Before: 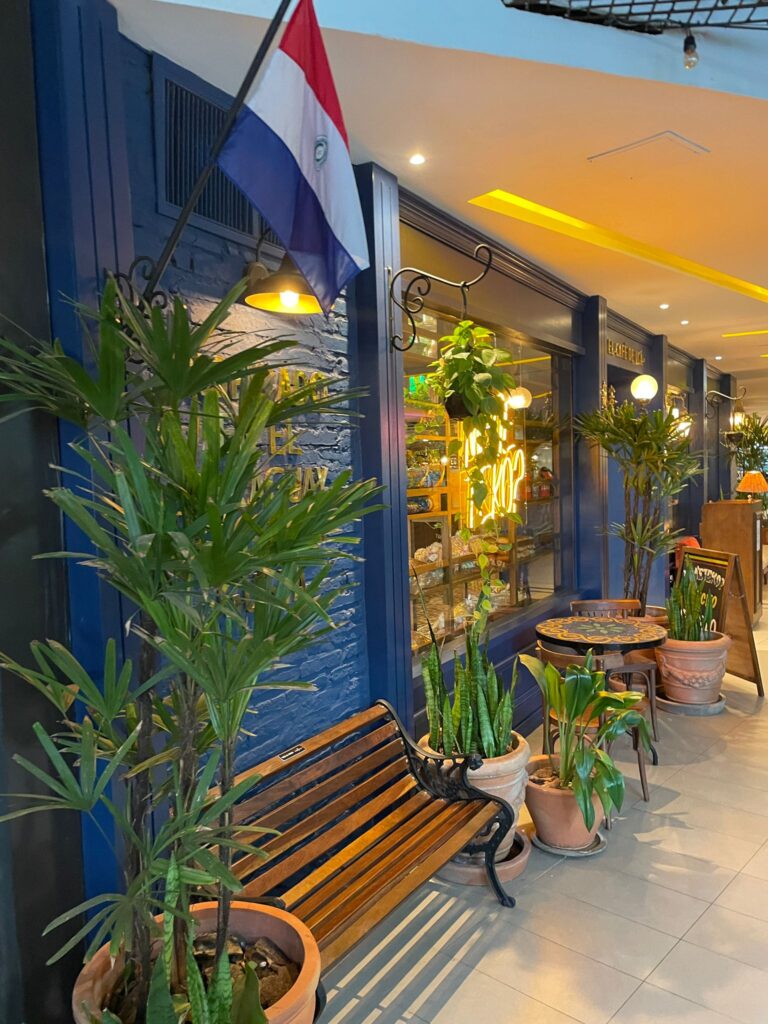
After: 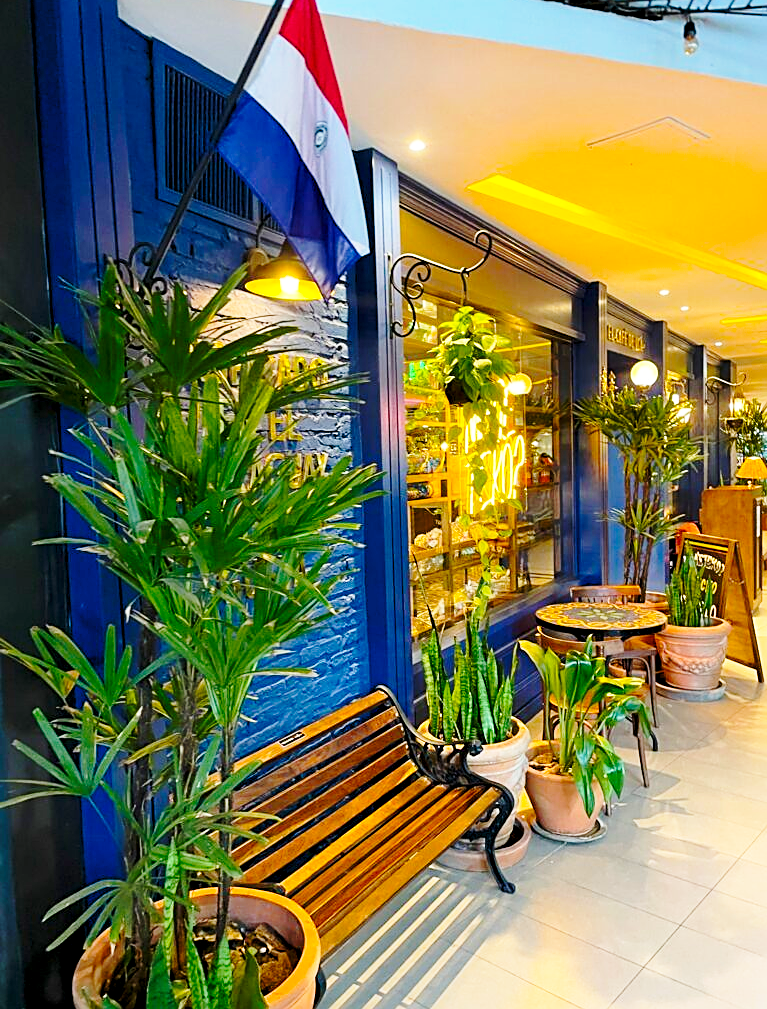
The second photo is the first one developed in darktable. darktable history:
base curve: curves: ch0 [(0, 0) (0.032, 0.037) (0.105, 0.228) (0.435, 0.76) (0.856, 0.983) (1, 1)], preserve colors none
sharpen: on, module defaults
crop: top 1.431%, right 0.002%
color balance rgb: global offset › luminance -0.855%, perceptual saturation grading › global saturation 18.244%, global vibrance 20%
